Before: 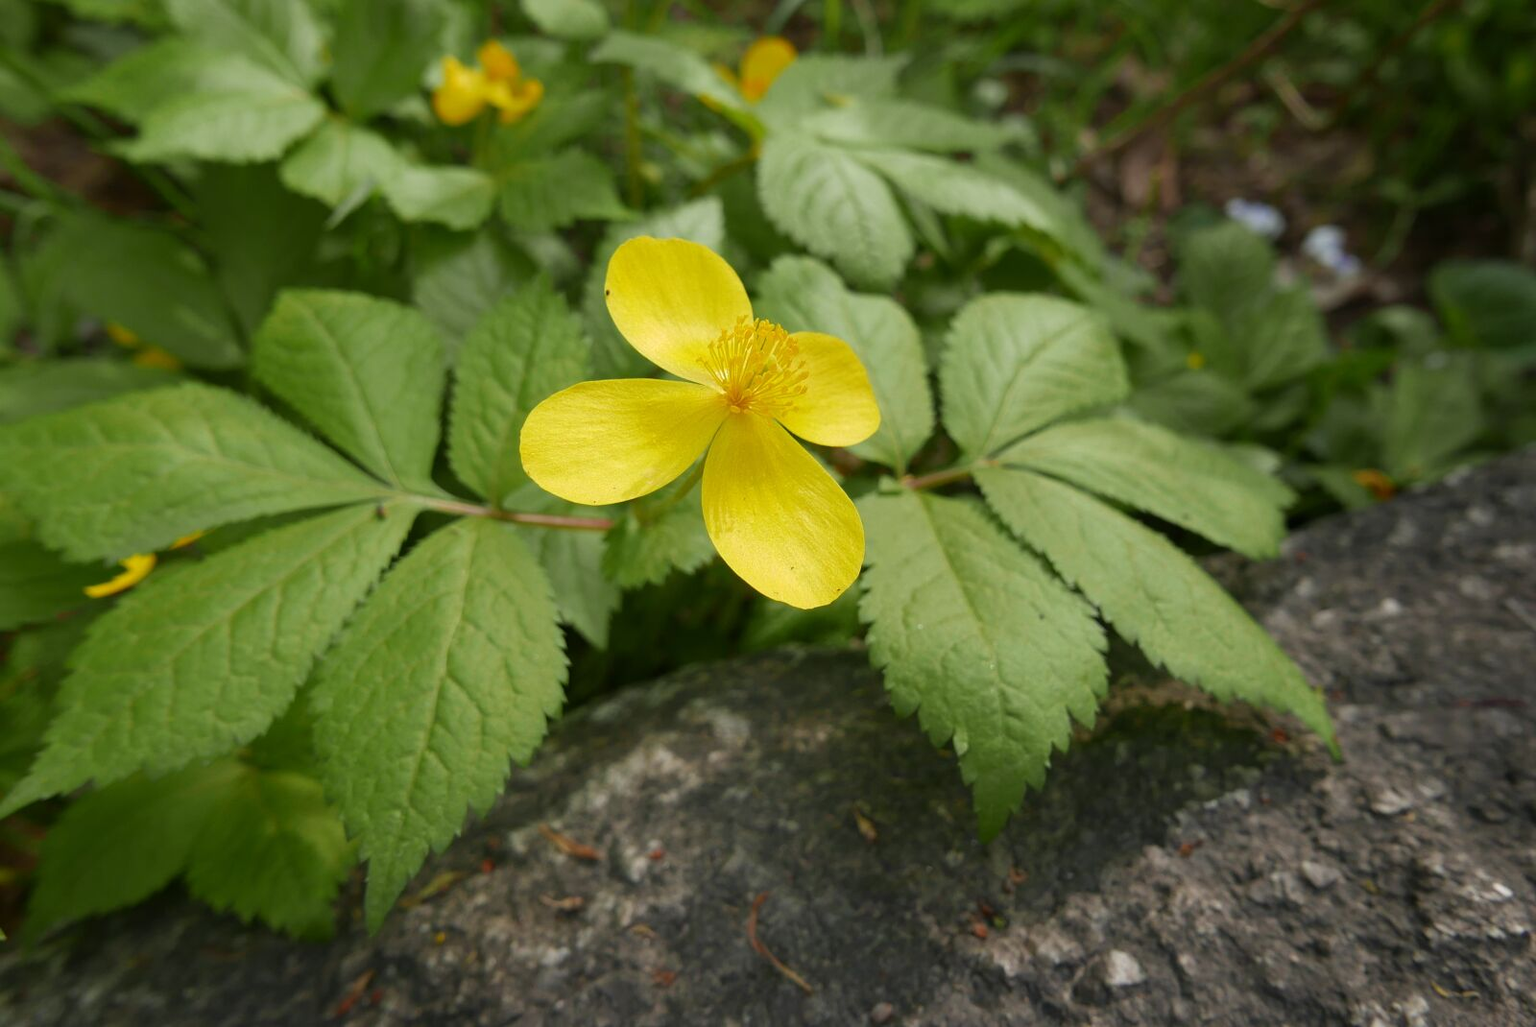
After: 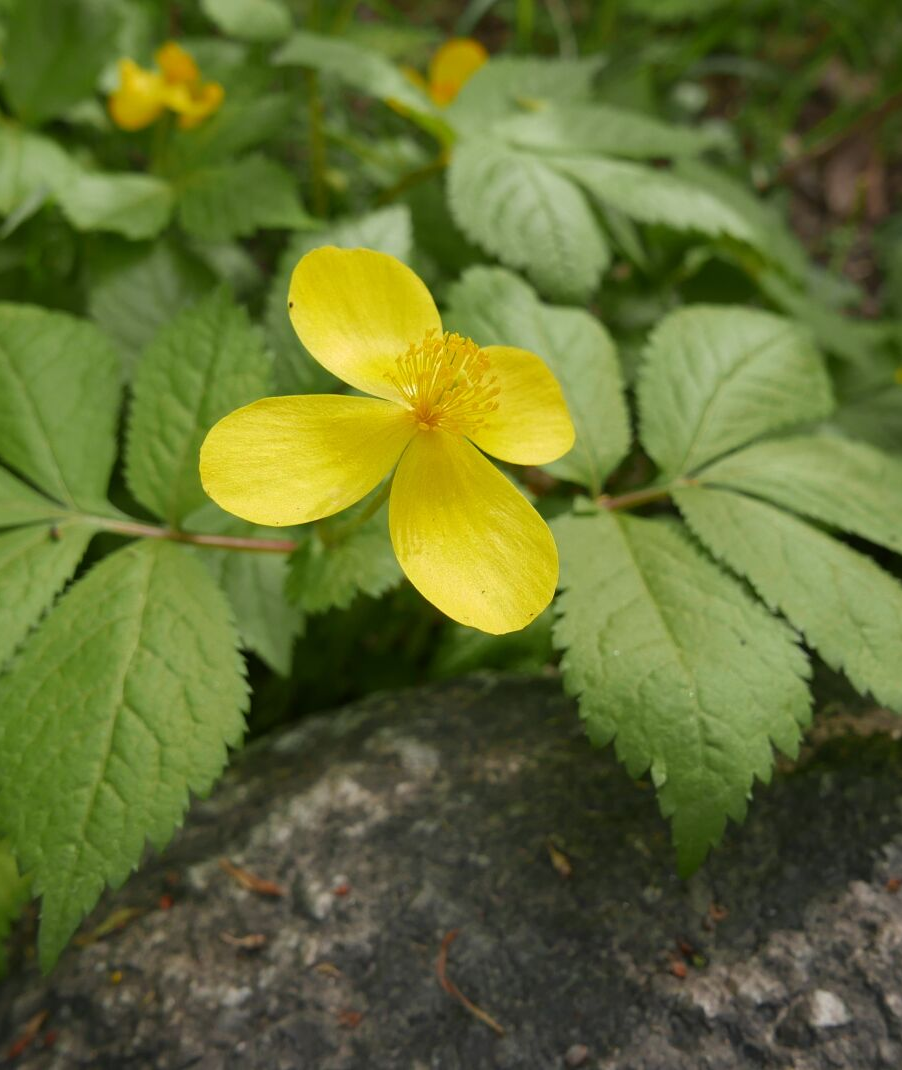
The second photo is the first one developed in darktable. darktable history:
crop: left 21.434%, right 22.188%
